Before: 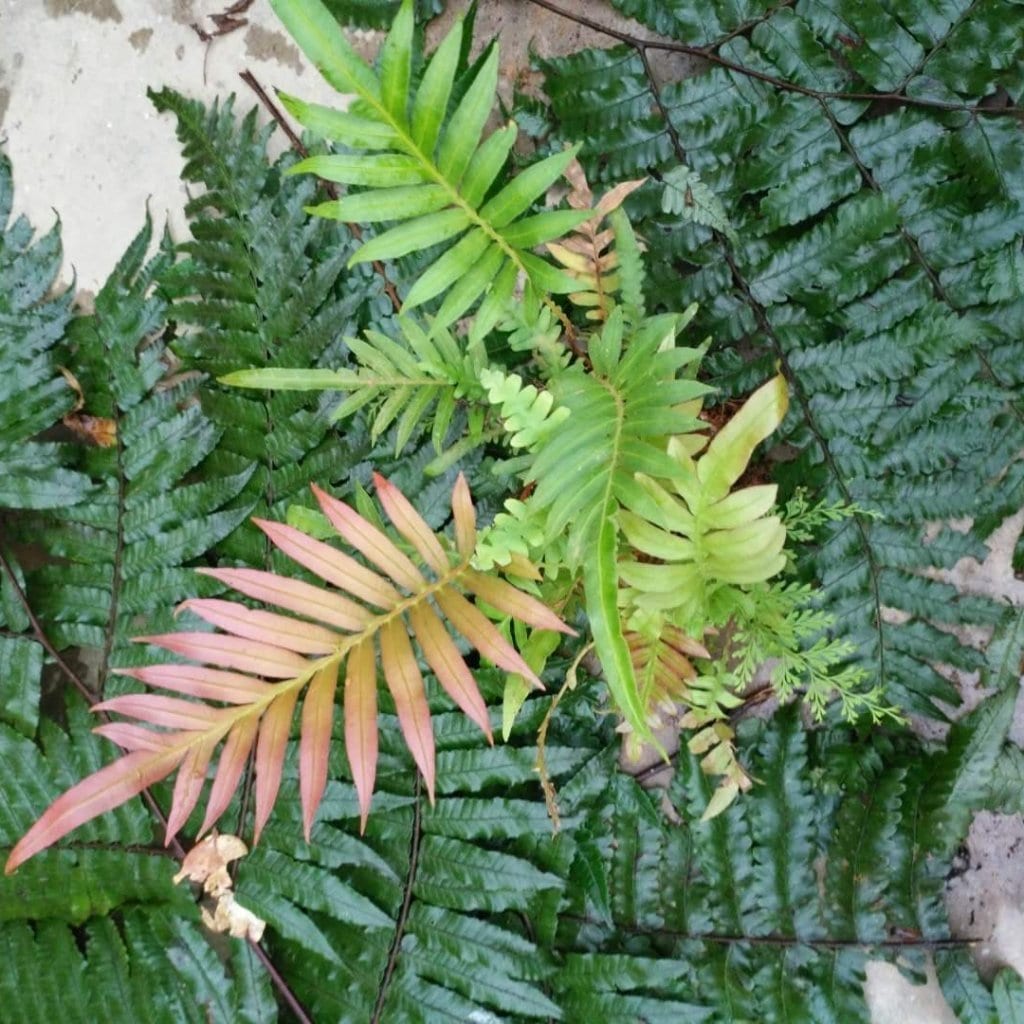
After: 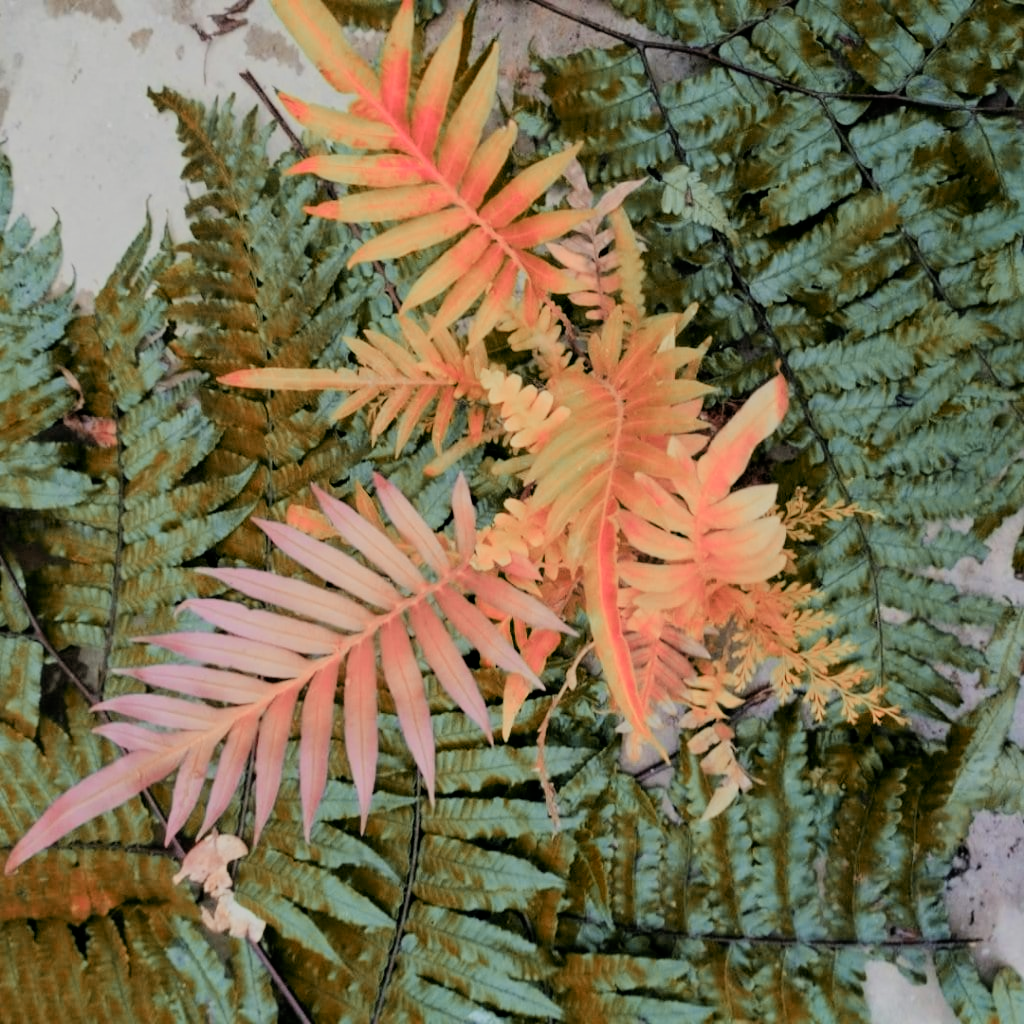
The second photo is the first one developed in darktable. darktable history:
filmic rgb: black relative exposure -6.15 EV, white relative exposure 6.96 EV, hardness 2.23, color science v6 (2022)
color zones: curves: ch2 [(0, 0.488) (0.143, 0.417) (0.286, 0.212) (0.429, 0.179) (0.571, 0.154) (0.714, 0.415) (0.857, 0.495) (1, 0.488)]
